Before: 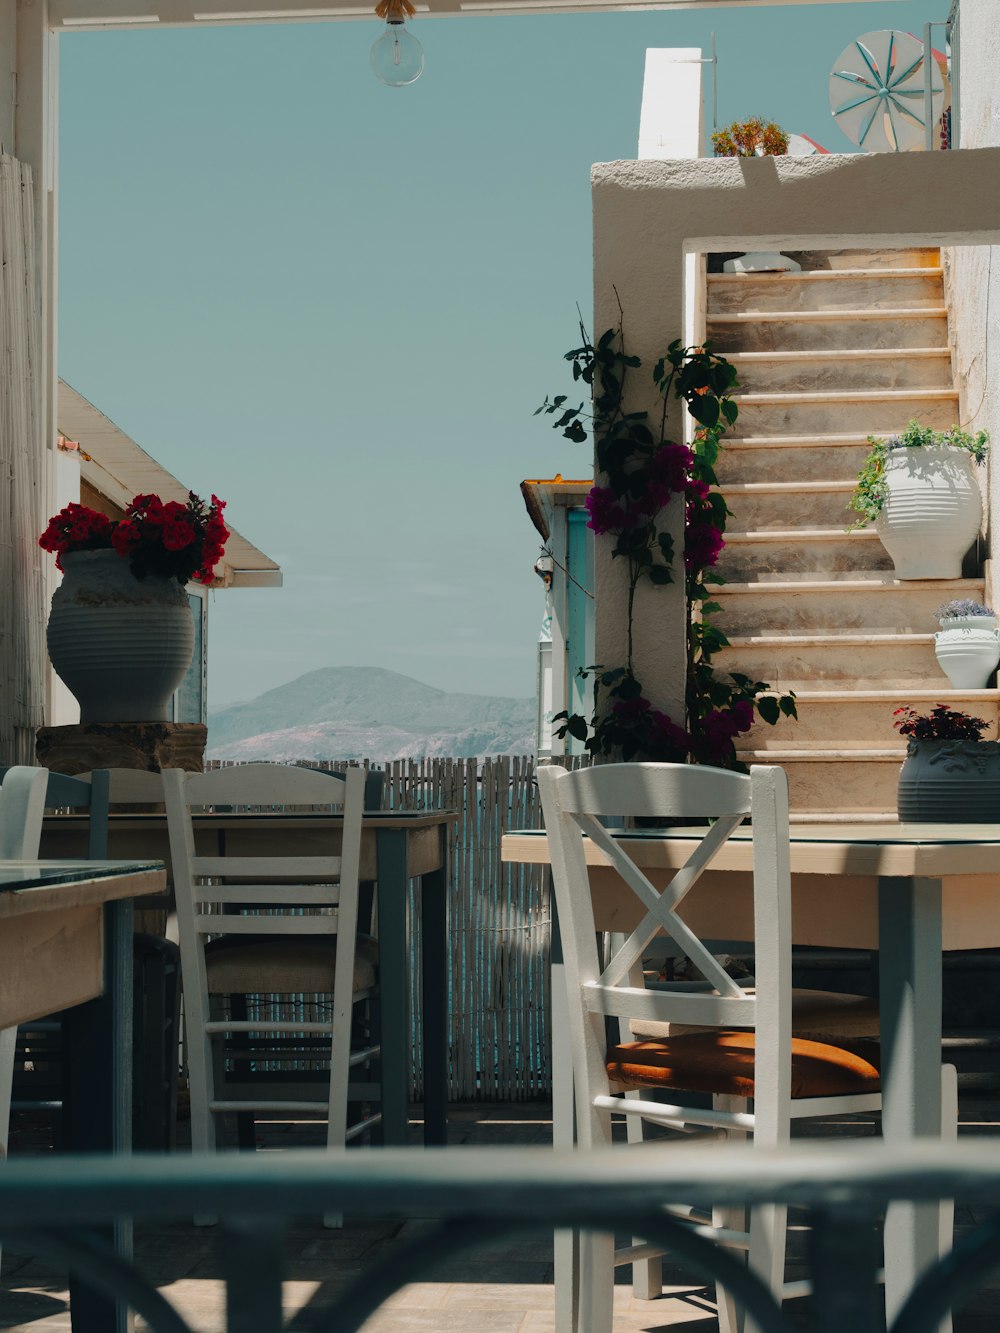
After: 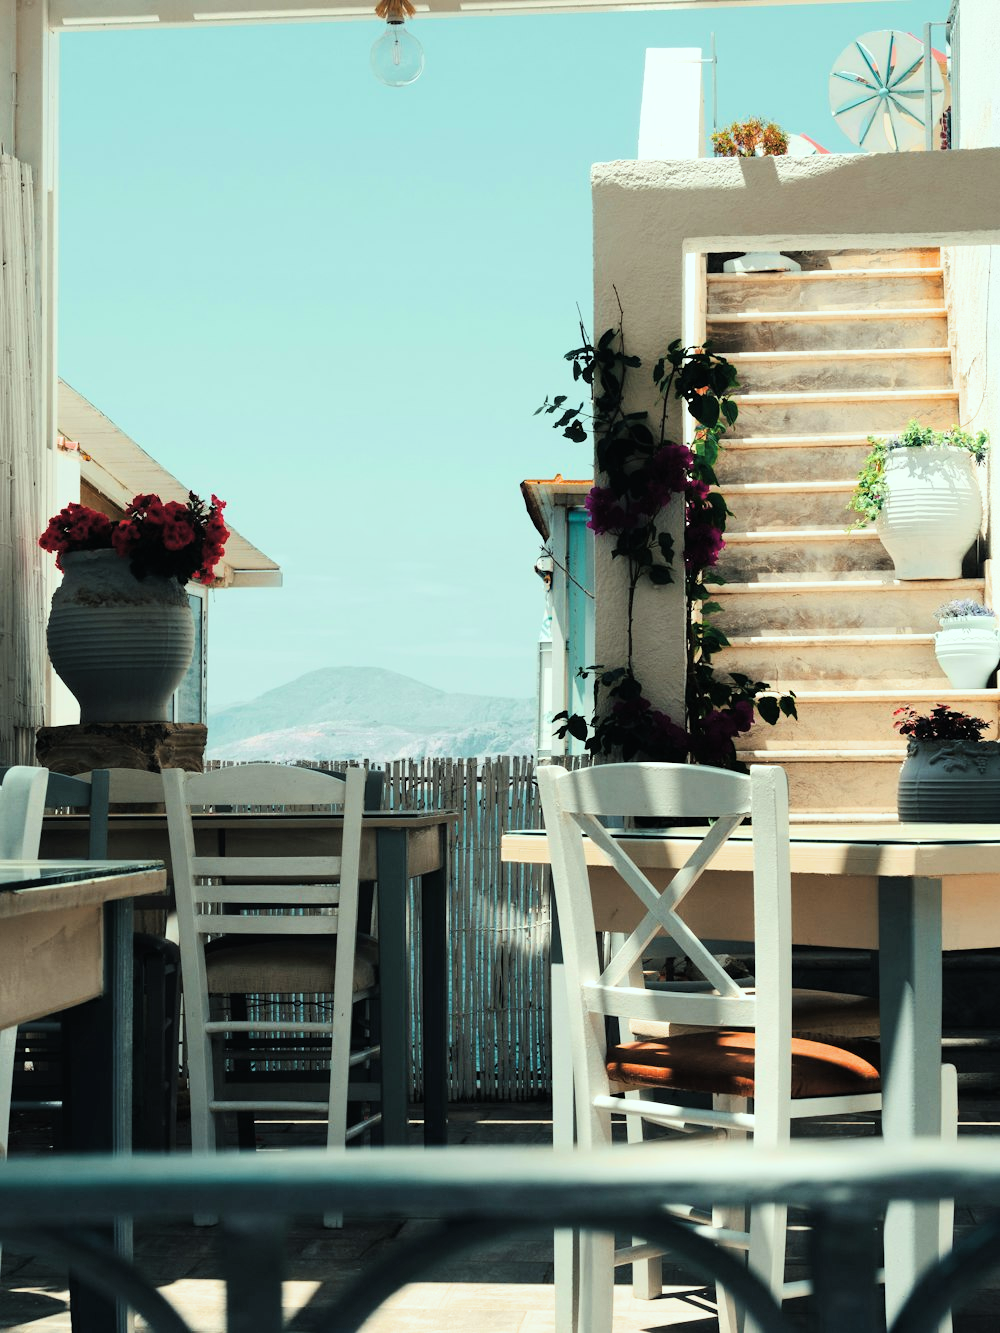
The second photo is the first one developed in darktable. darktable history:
exposure: black level correction -0.005, exposure 1.002 EV, compensate highlight preservation false
filmic rgb: middle gray luminance 9.87%, black relative exposure -8.65 EV, white relative exposure 3.33 EV, target black luminance 0%, hardness 5.2, latitude 44.6%, contrast 1.309, highlights saturation mix 6.01%, shadows ↔ highlights balance 24.42%, color science v6 (2022)
color correction: highlights a* -6.81, highlights b* 0.372
